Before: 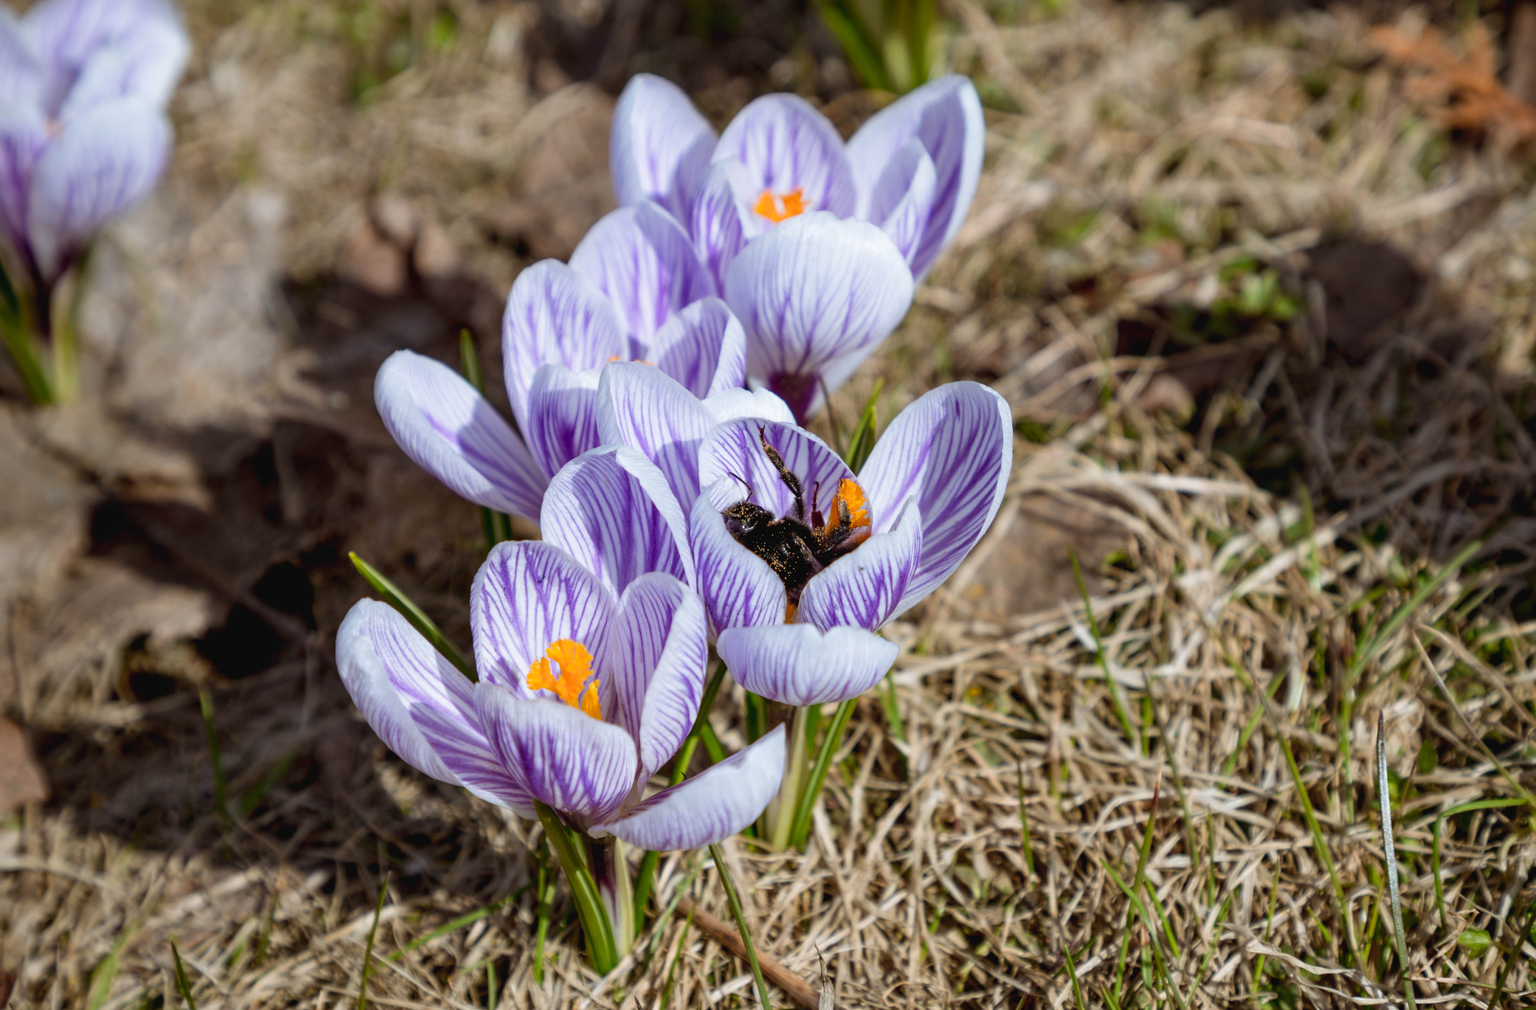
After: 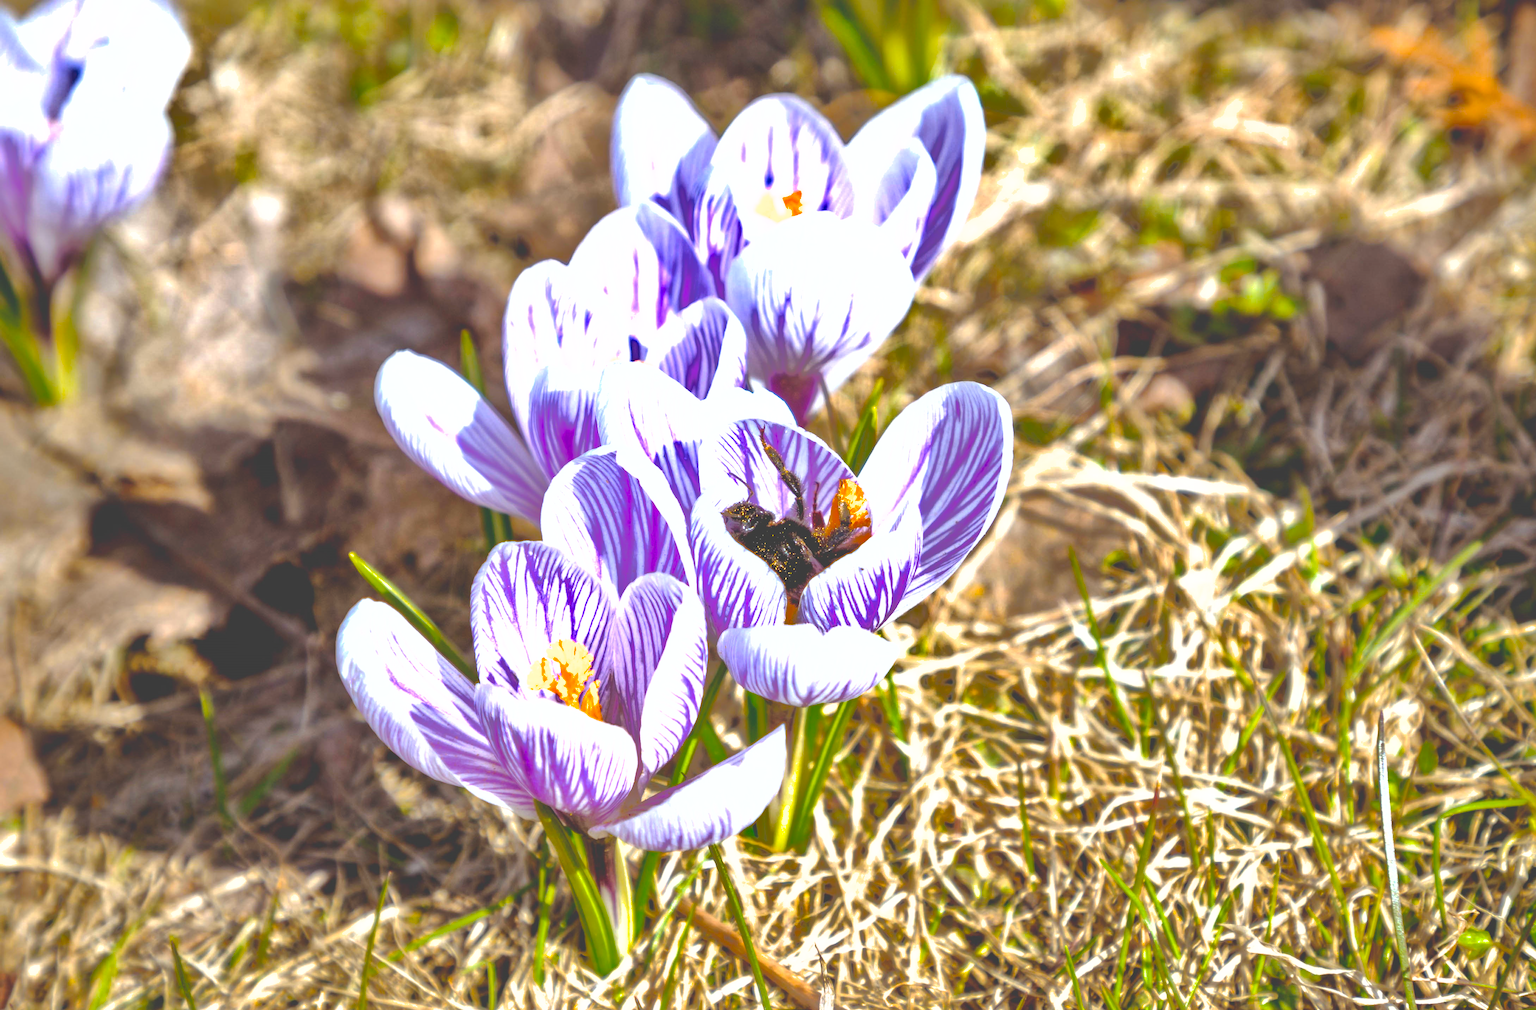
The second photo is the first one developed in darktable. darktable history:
color balance rgb: linear chroma grading › shadows -10%, linear chroma grading › global chroma 20%, perceptual saturation grading › global saturation 15%, perceptual brilliance grading › global brilliance 30%, perceptual brilliance grading › highlights 12%, perceptual brilliance grading › mid-tones 24%, global vibrance 20%
exposure: black level correction -0.025, exposure -0.117 EV, compensate highlight preservation false
shadows and highlights: shadows 25, highlights -70
tone curve: curves: ch0 [(0, 0) (0.003, 0.009) (0.011, 0.009) (0.025, 0.01) (0.044, 0.02) (0.069, 0.032) (0.1, 0.048) (0.136, 0.092) (0.177, 0.153) (0.224, 0.217) (0.277, 0.306) (0.335, 0.402) (0.399, 0.488) (0.468, 0.574) (0.543, 0.648) (0.623, 0.716) (0.709, 0.783) (0.801, 0.851) (0.898, 0.92) (1, 1)], preserve colors none
